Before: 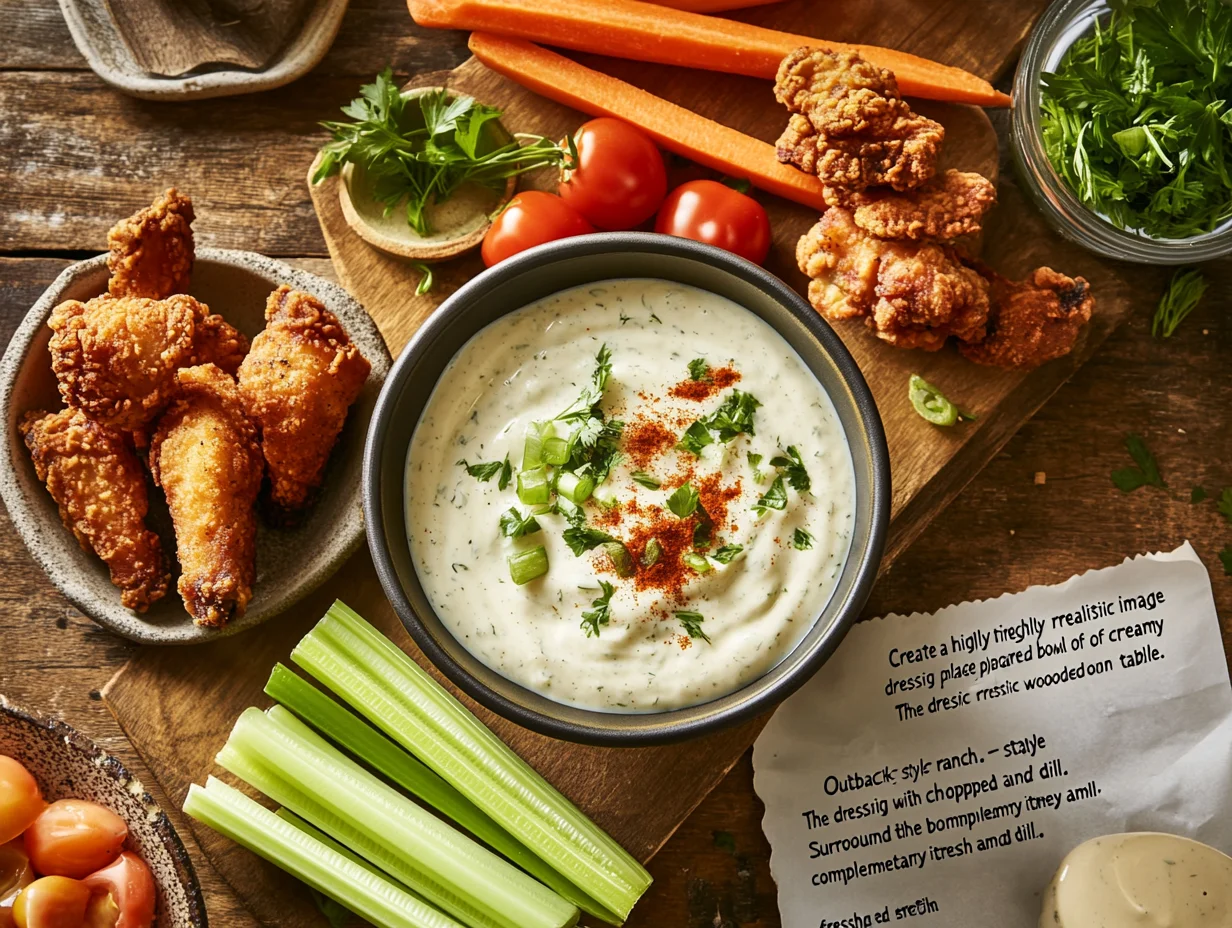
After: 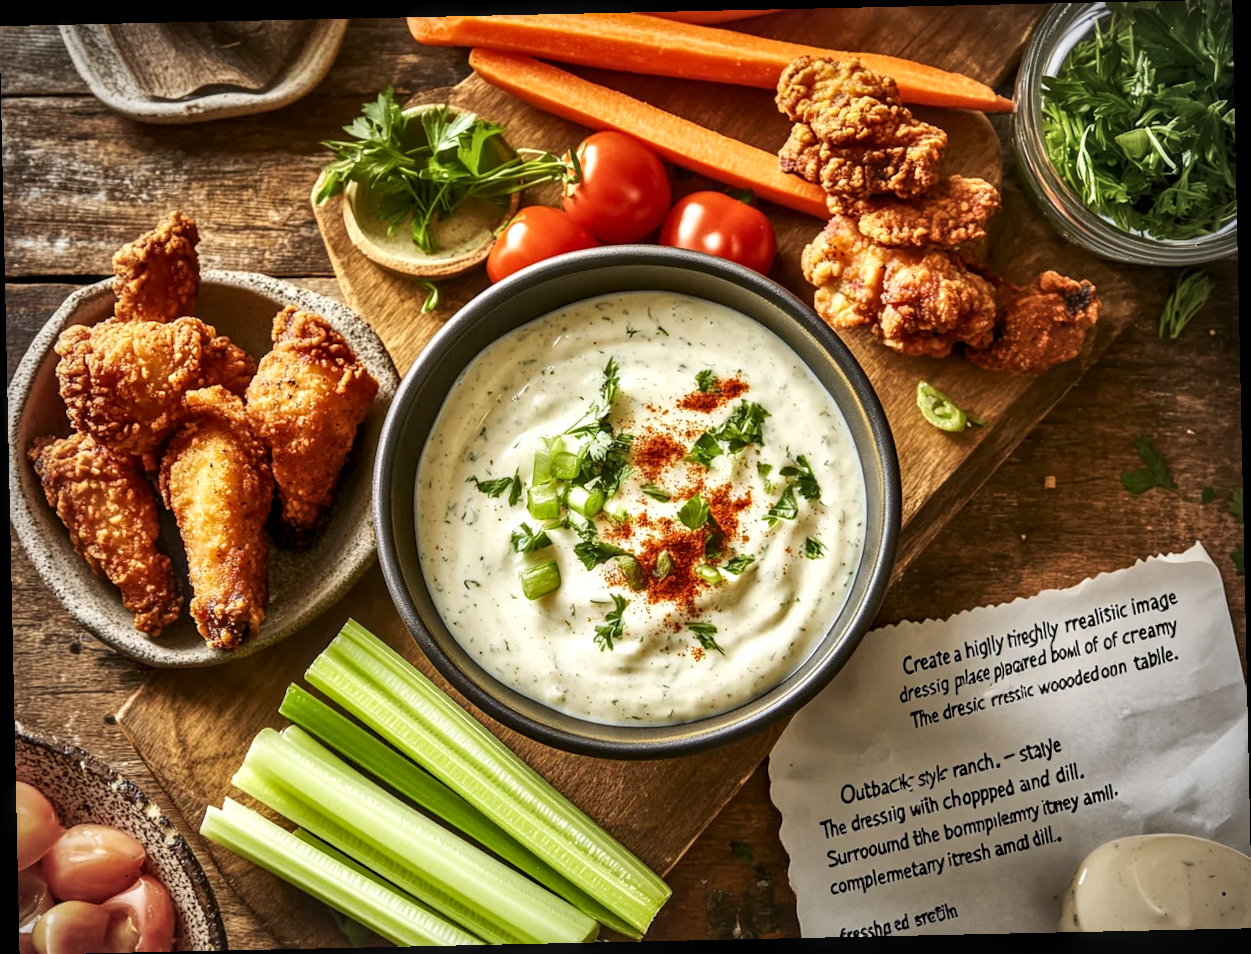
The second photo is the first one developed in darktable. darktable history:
rotate and perspective: rotation -1.24°, automatic cropping off
exposure: exposure 0.2 EV, compensate highlight preservation false
vignetting: fall-off radius 60.92%
local contrast: detail 130%
